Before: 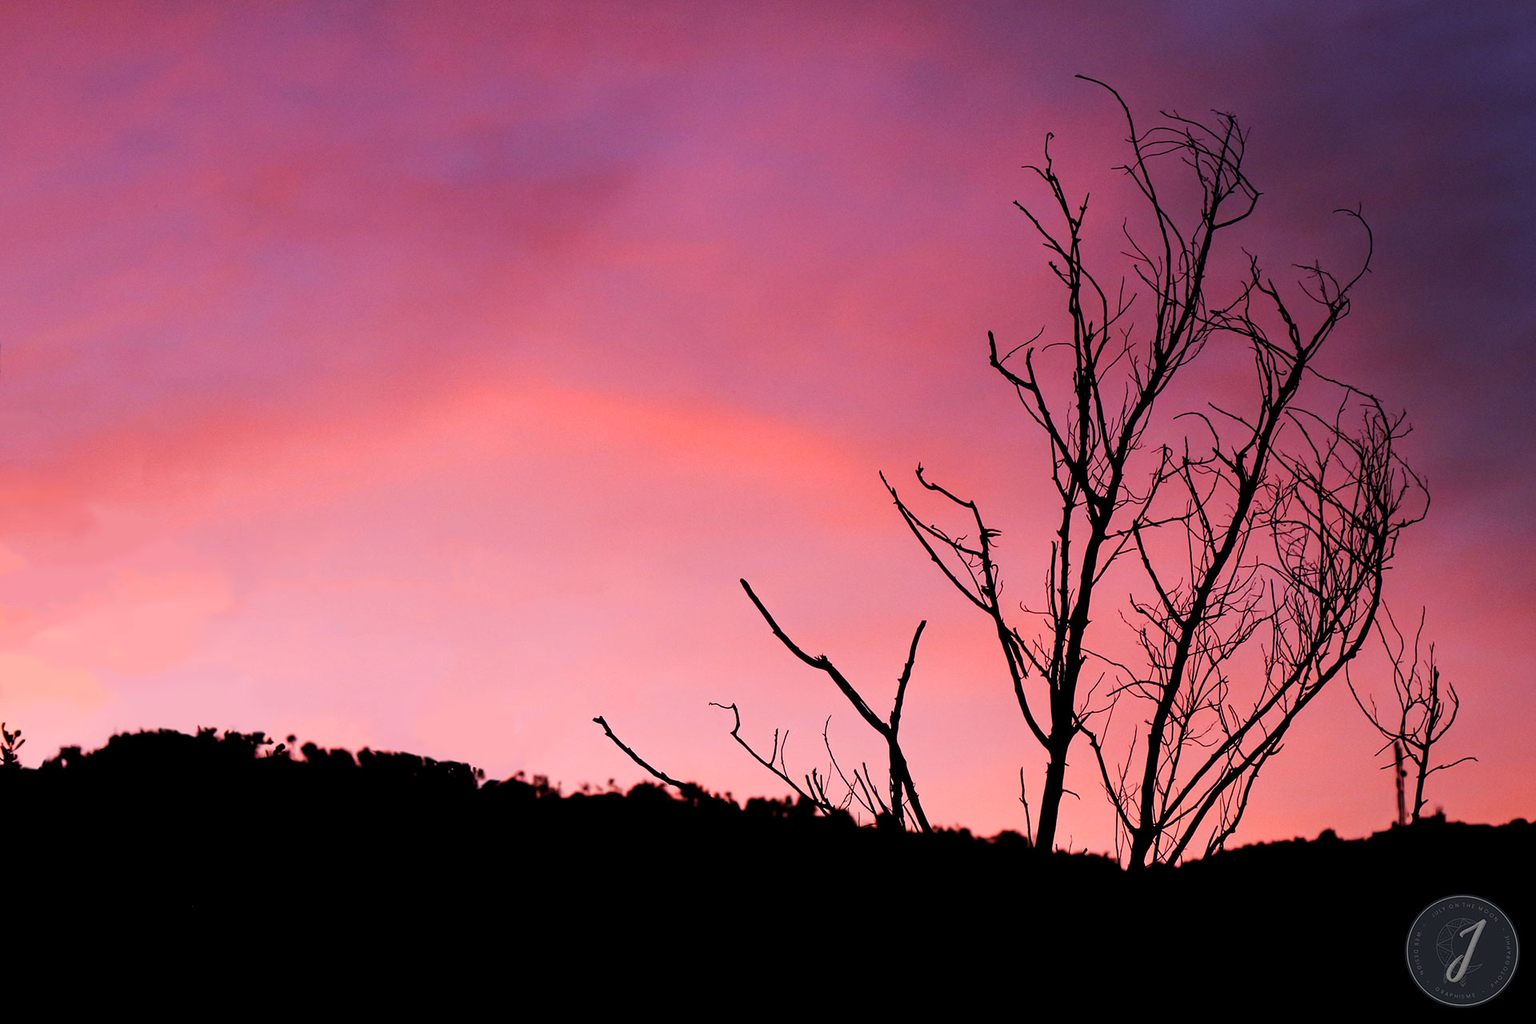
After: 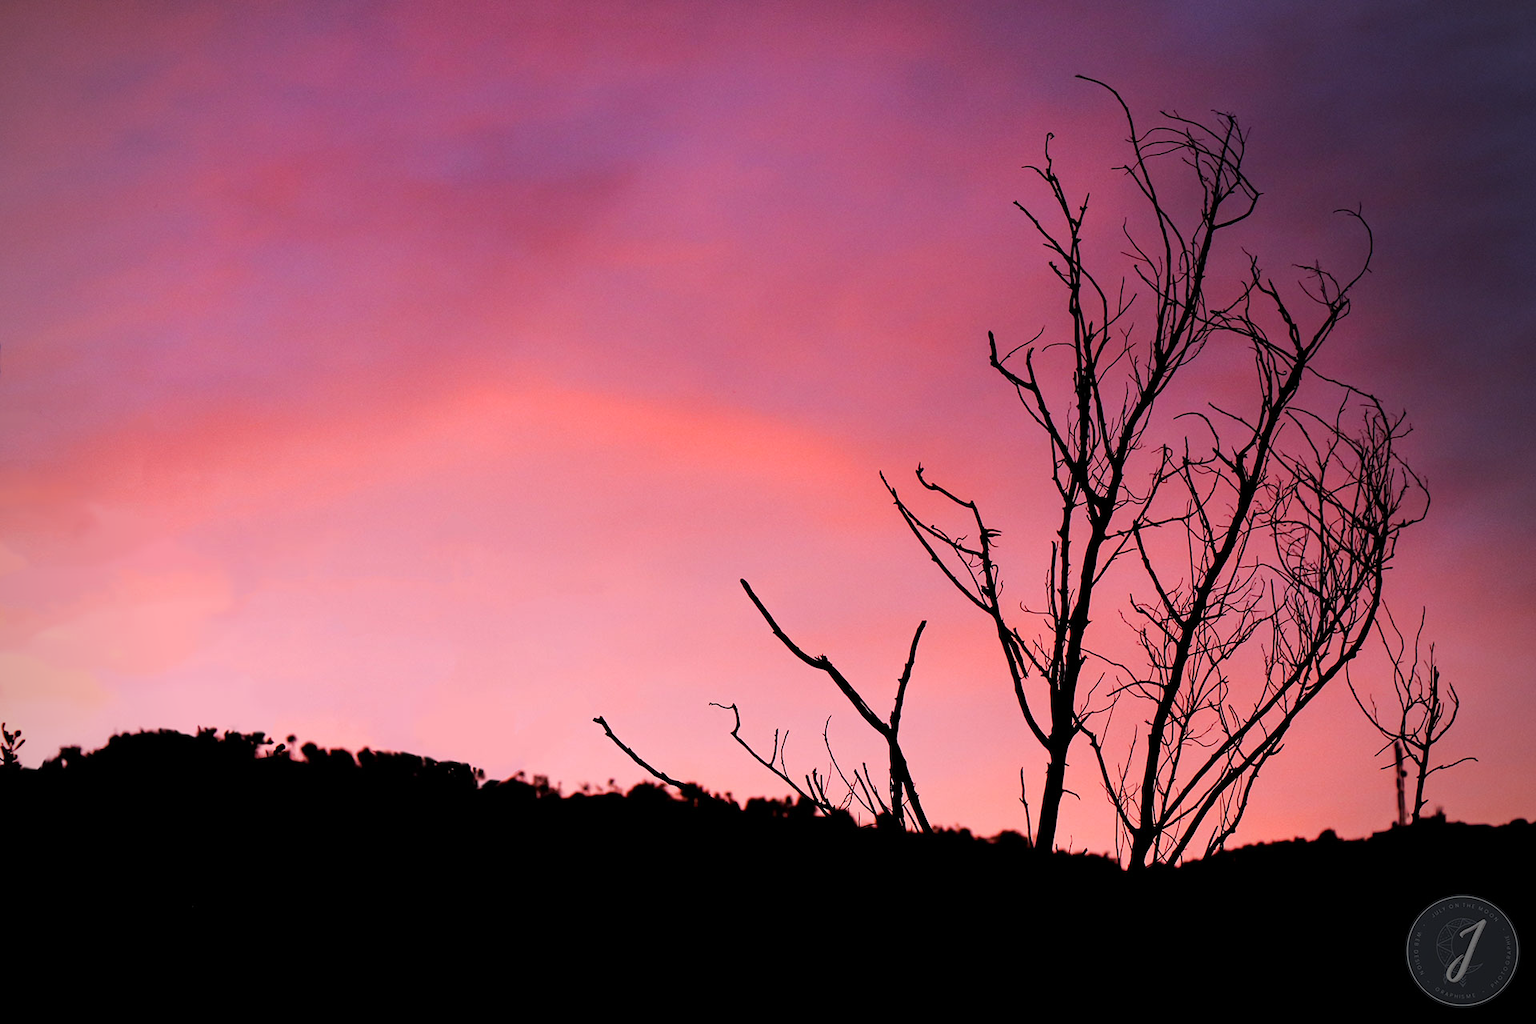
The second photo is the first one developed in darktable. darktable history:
vignetting: fall-off radius 60.91%, brightness -0.575, unbound false
